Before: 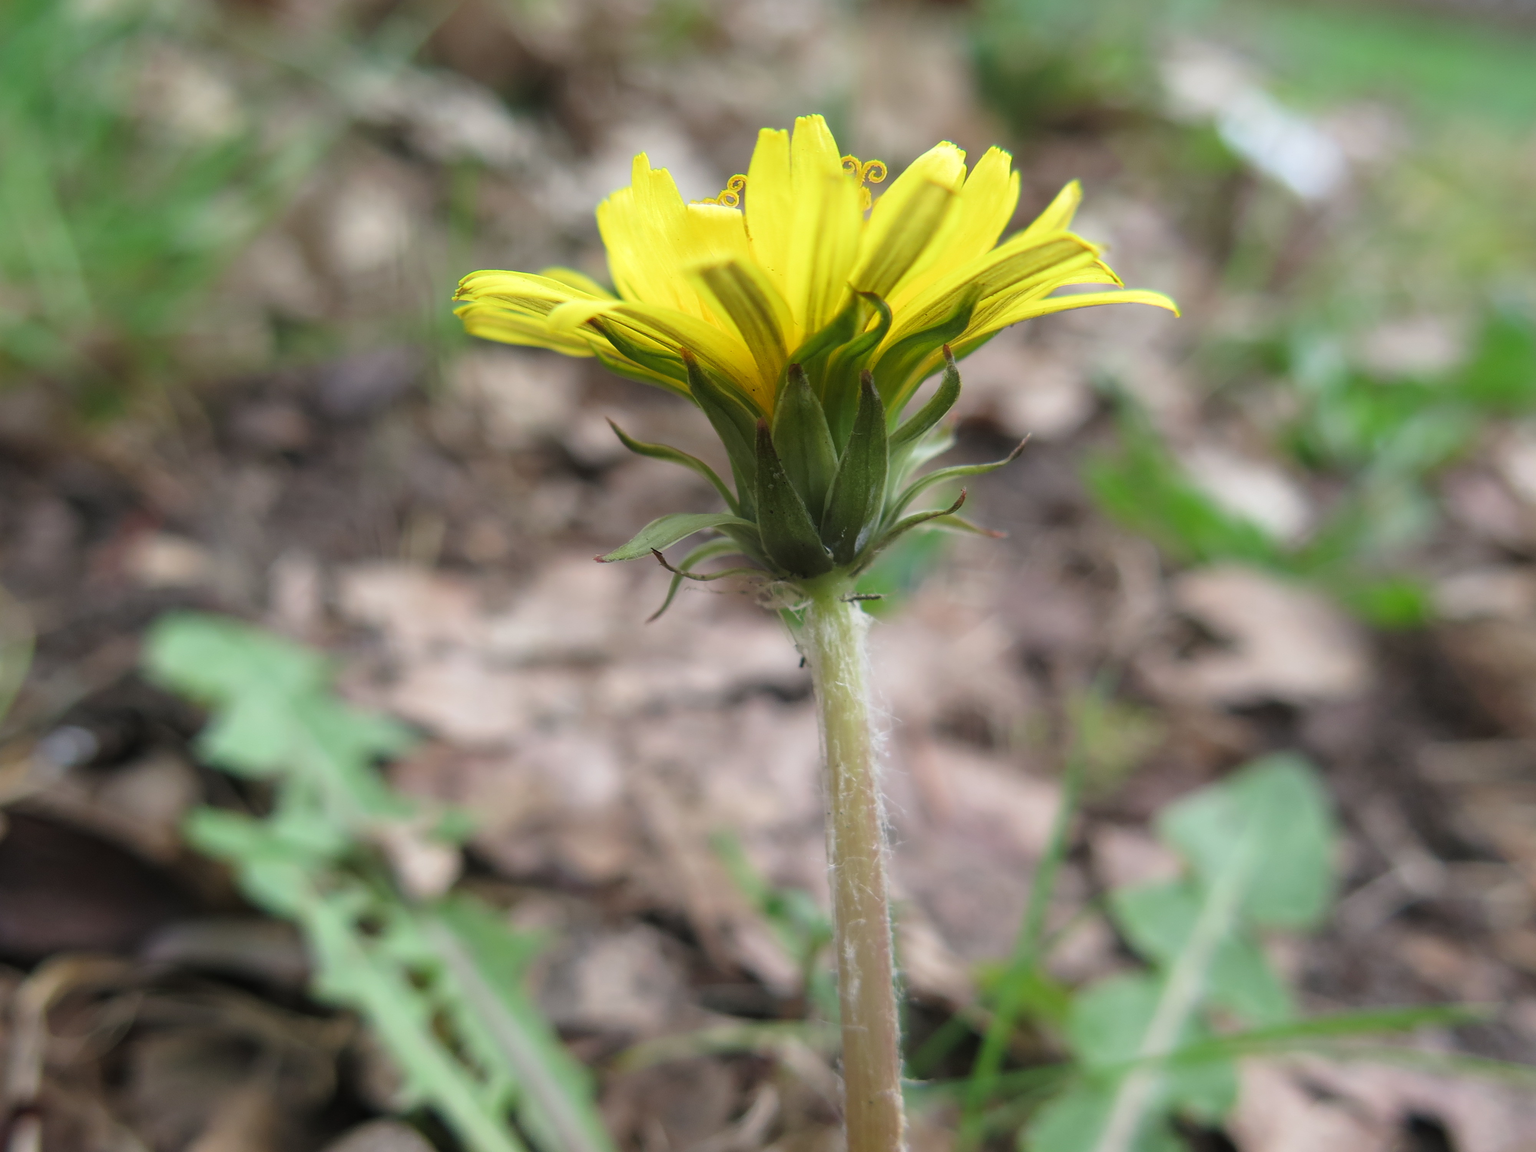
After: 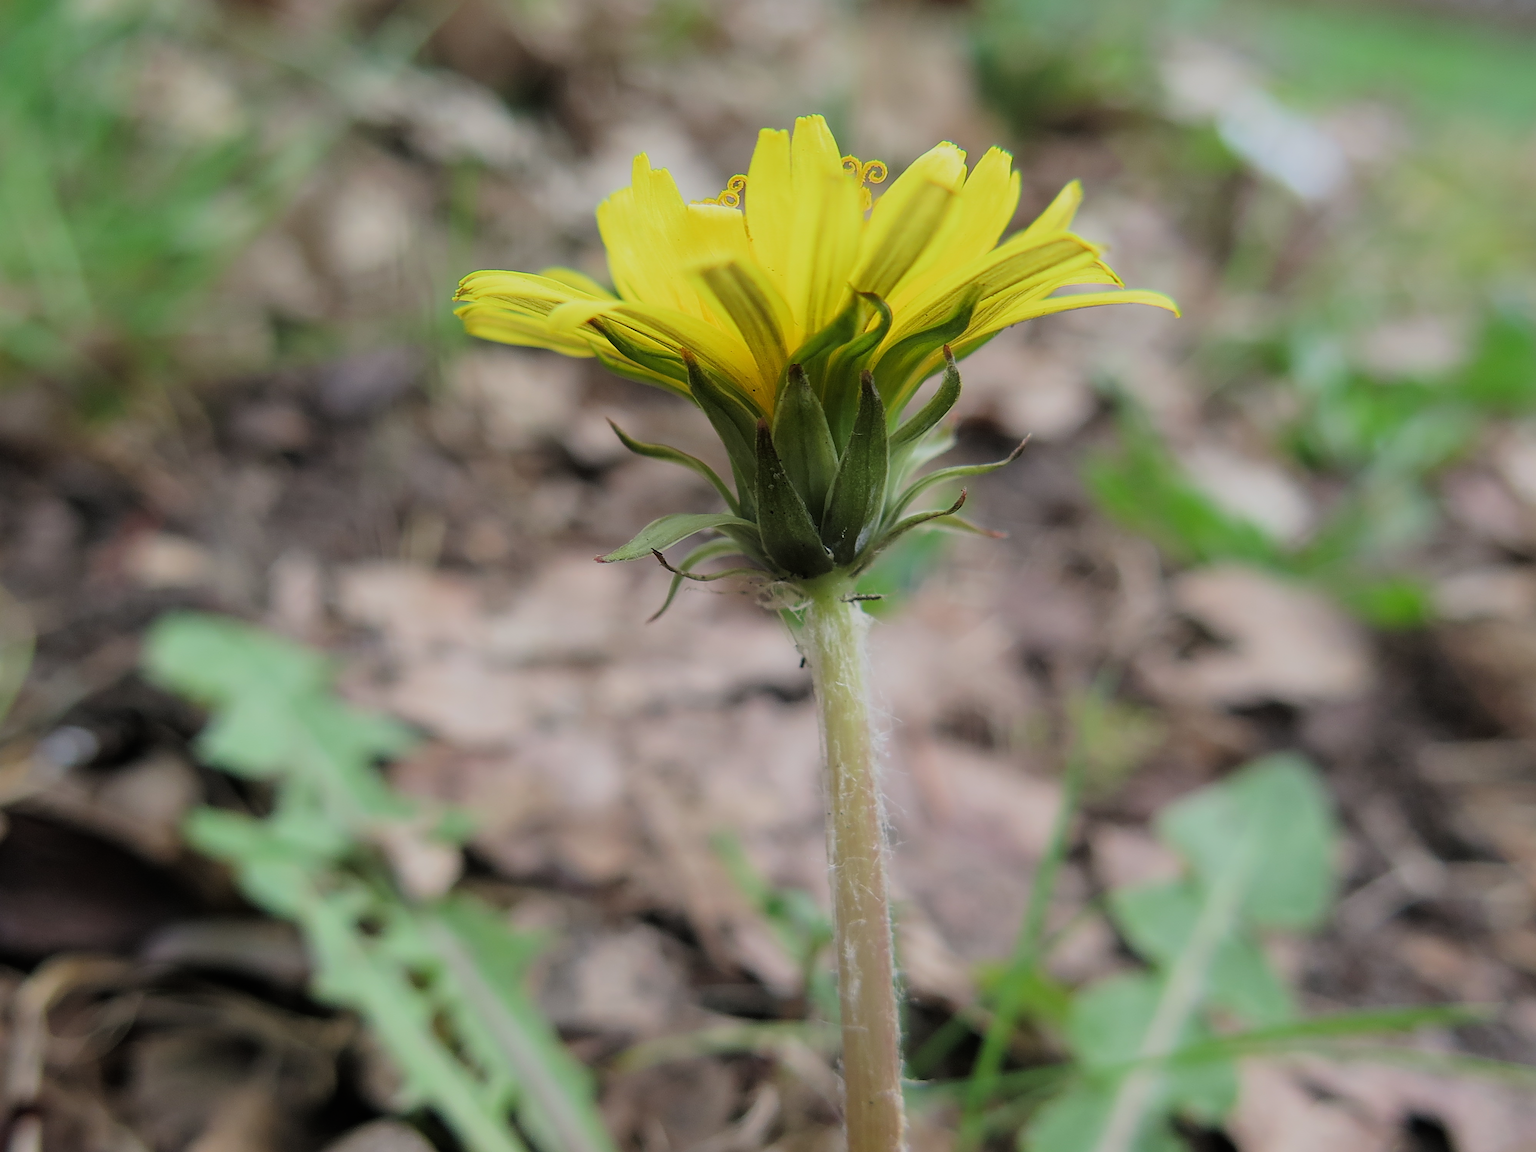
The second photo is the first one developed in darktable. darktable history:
filmic rgb: black relative exposure -7.65 EV, white relative exposure 4.56 EV, hardness 3.61, color science v6 (2022)
sharpen: radius 2.695, amount 0.671
